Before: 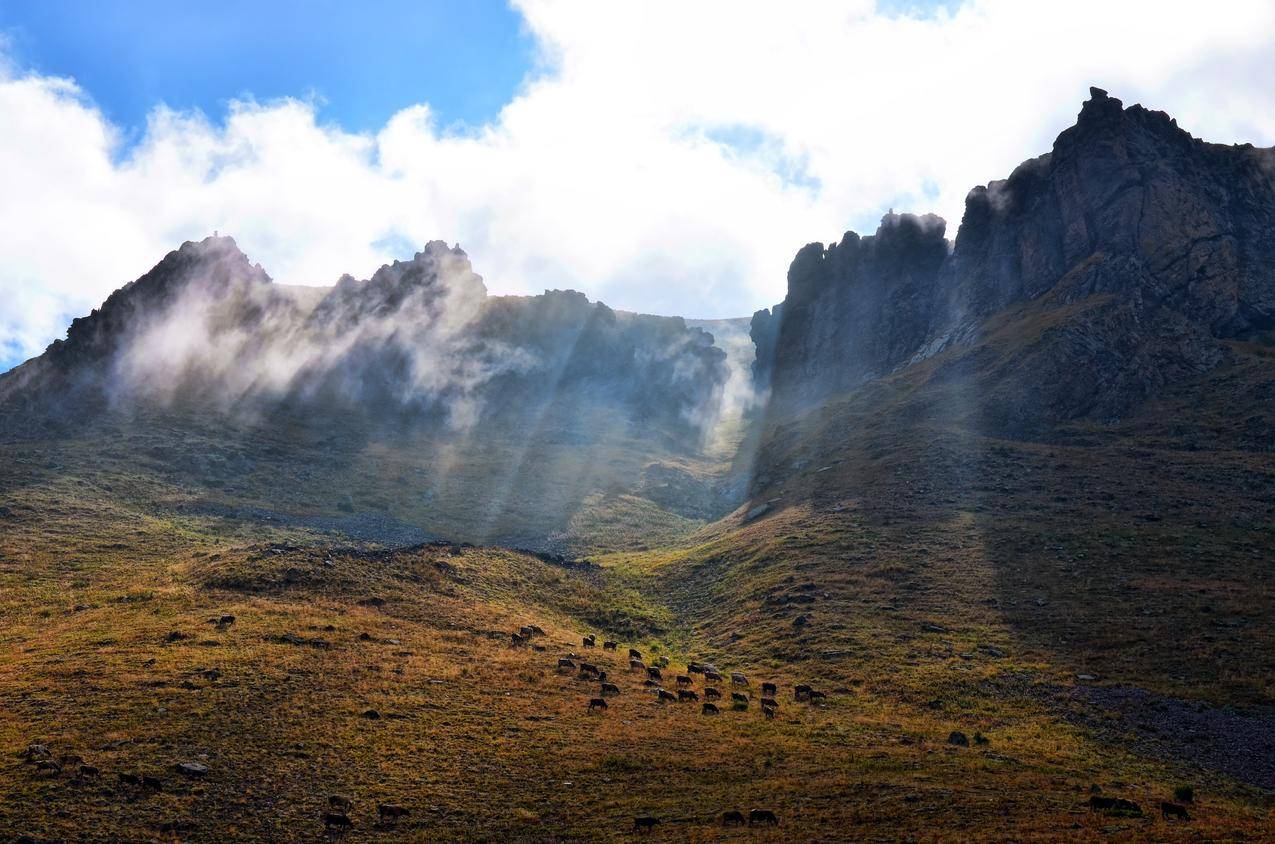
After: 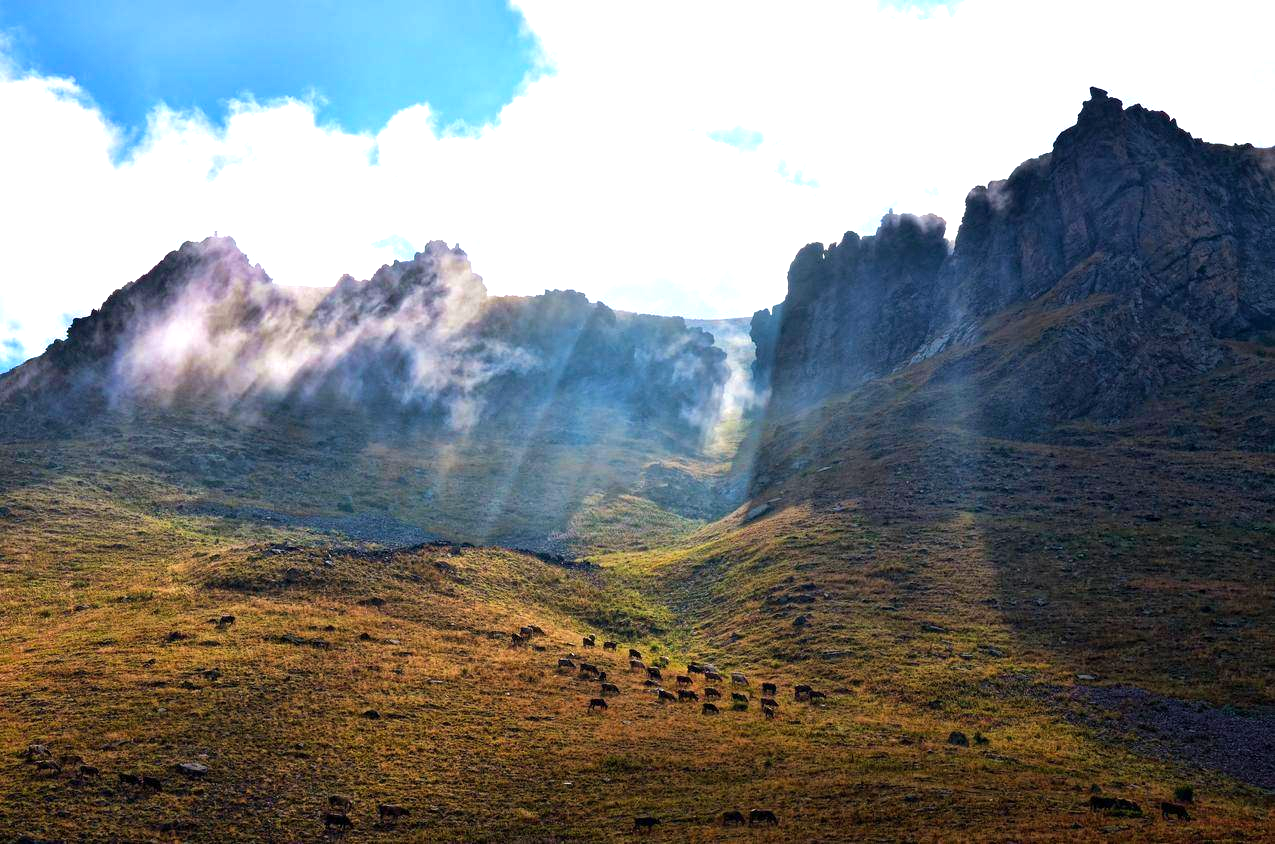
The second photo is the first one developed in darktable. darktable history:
haze removal: strength 0.303, distance 0.249, compatibility mode true, adaptive false
velvia: on, module defaults
exposure: exposure 0.602 EV, compensate highlight preservation false
